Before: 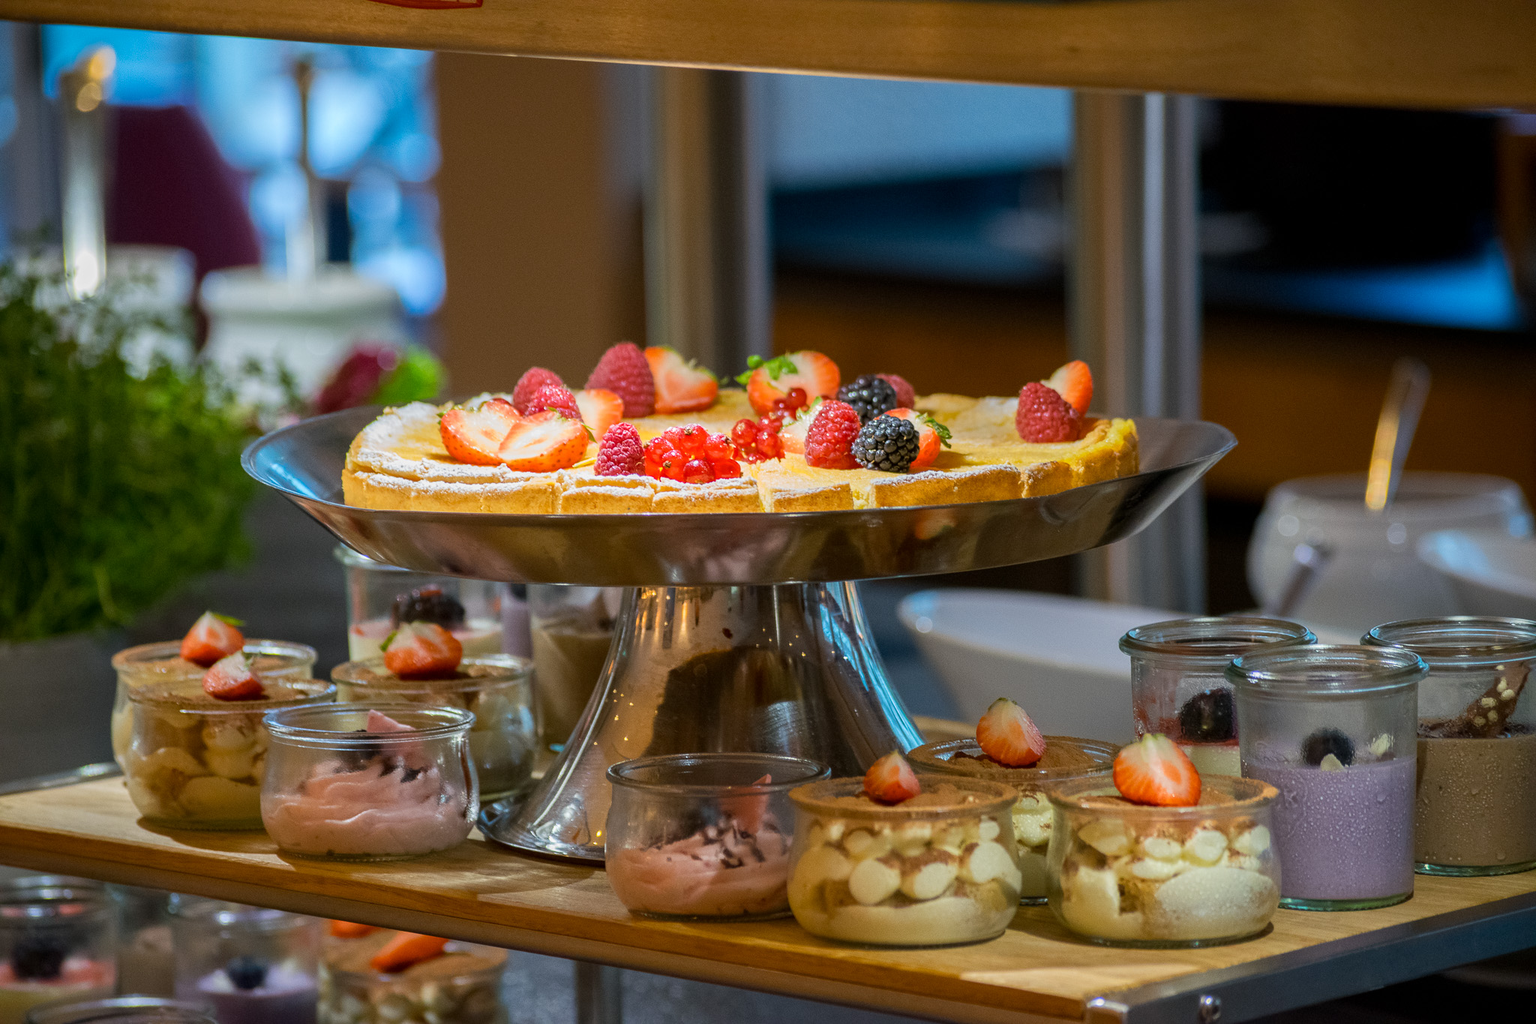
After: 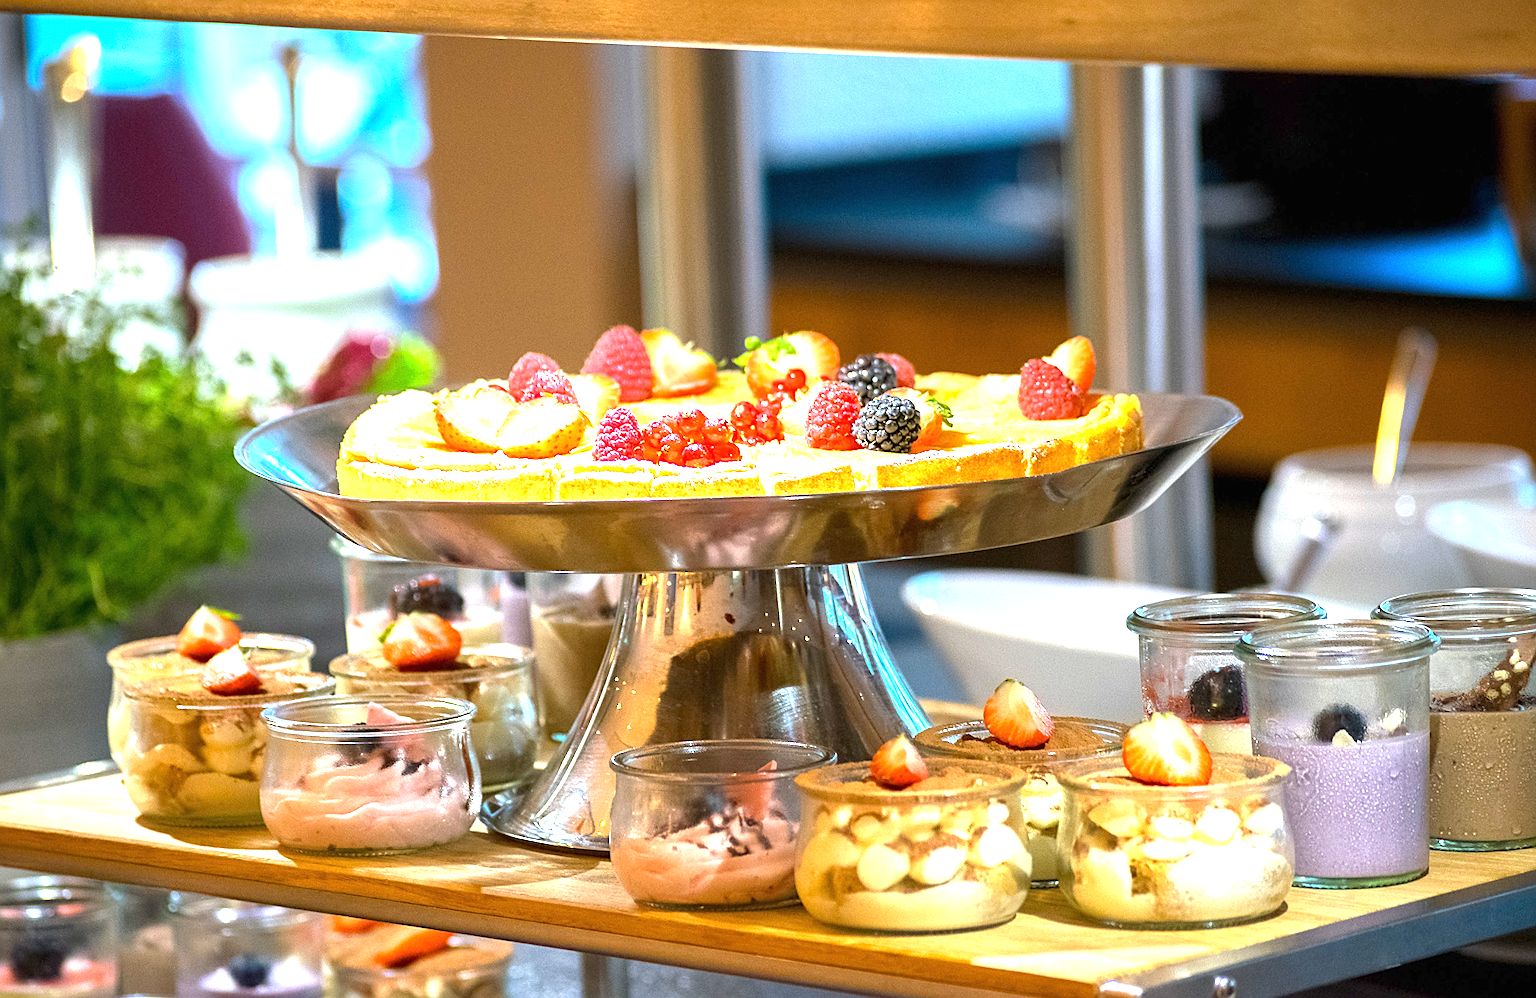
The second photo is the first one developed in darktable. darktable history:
crop: top 1.049%, right 0.001%
rotate and perspective: rotation -1°, crop left 0.011, crop right 0.989, crop top 0.025, crop bottom 0.975
sharpen: on, module defaults
exposure: black level correction 0, exposure 1.9 EV, compensate highlight preservation false
